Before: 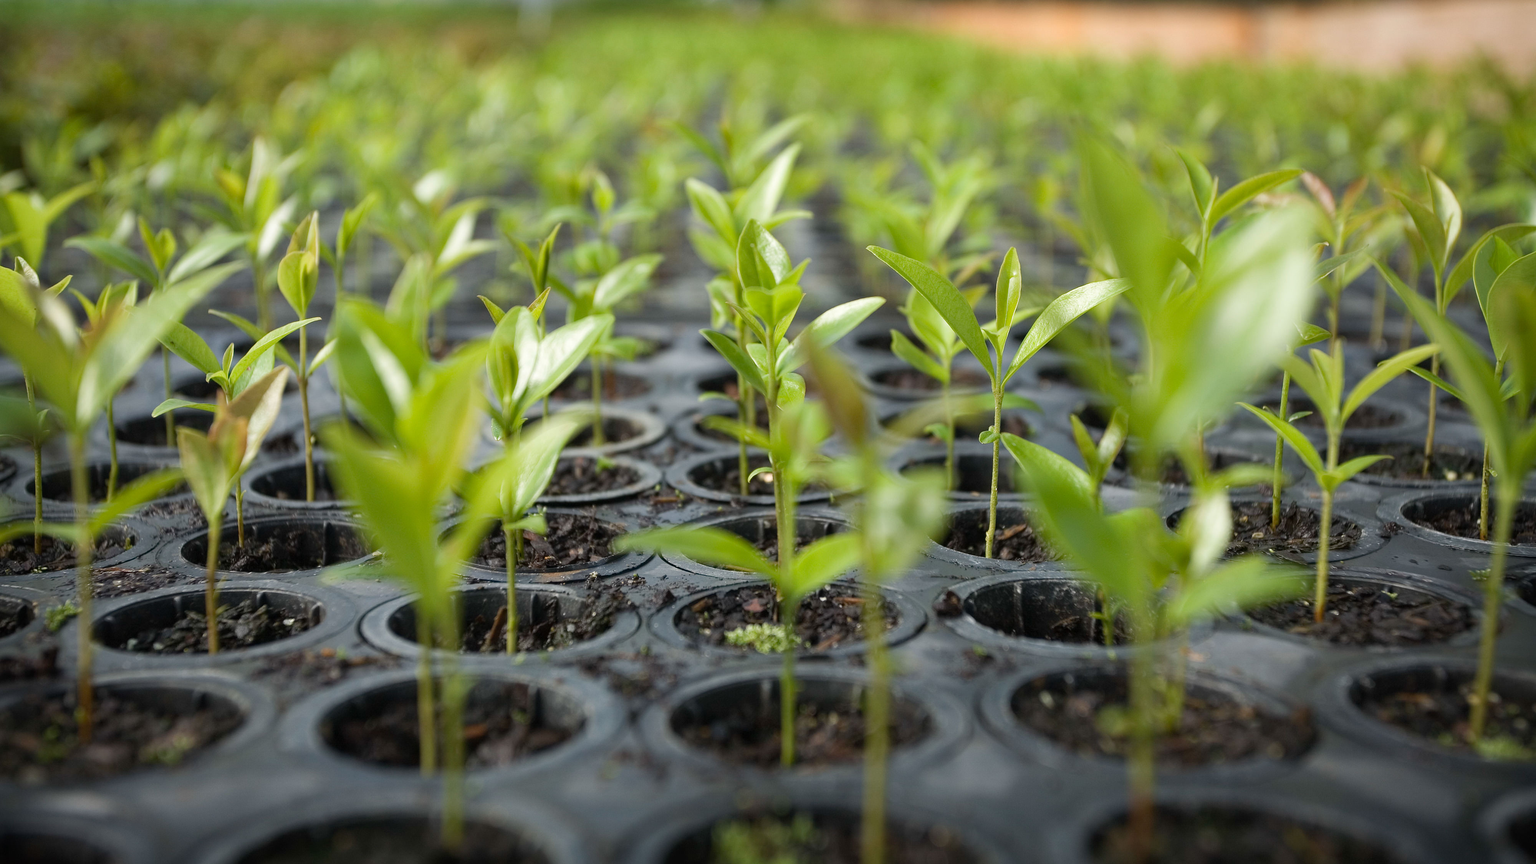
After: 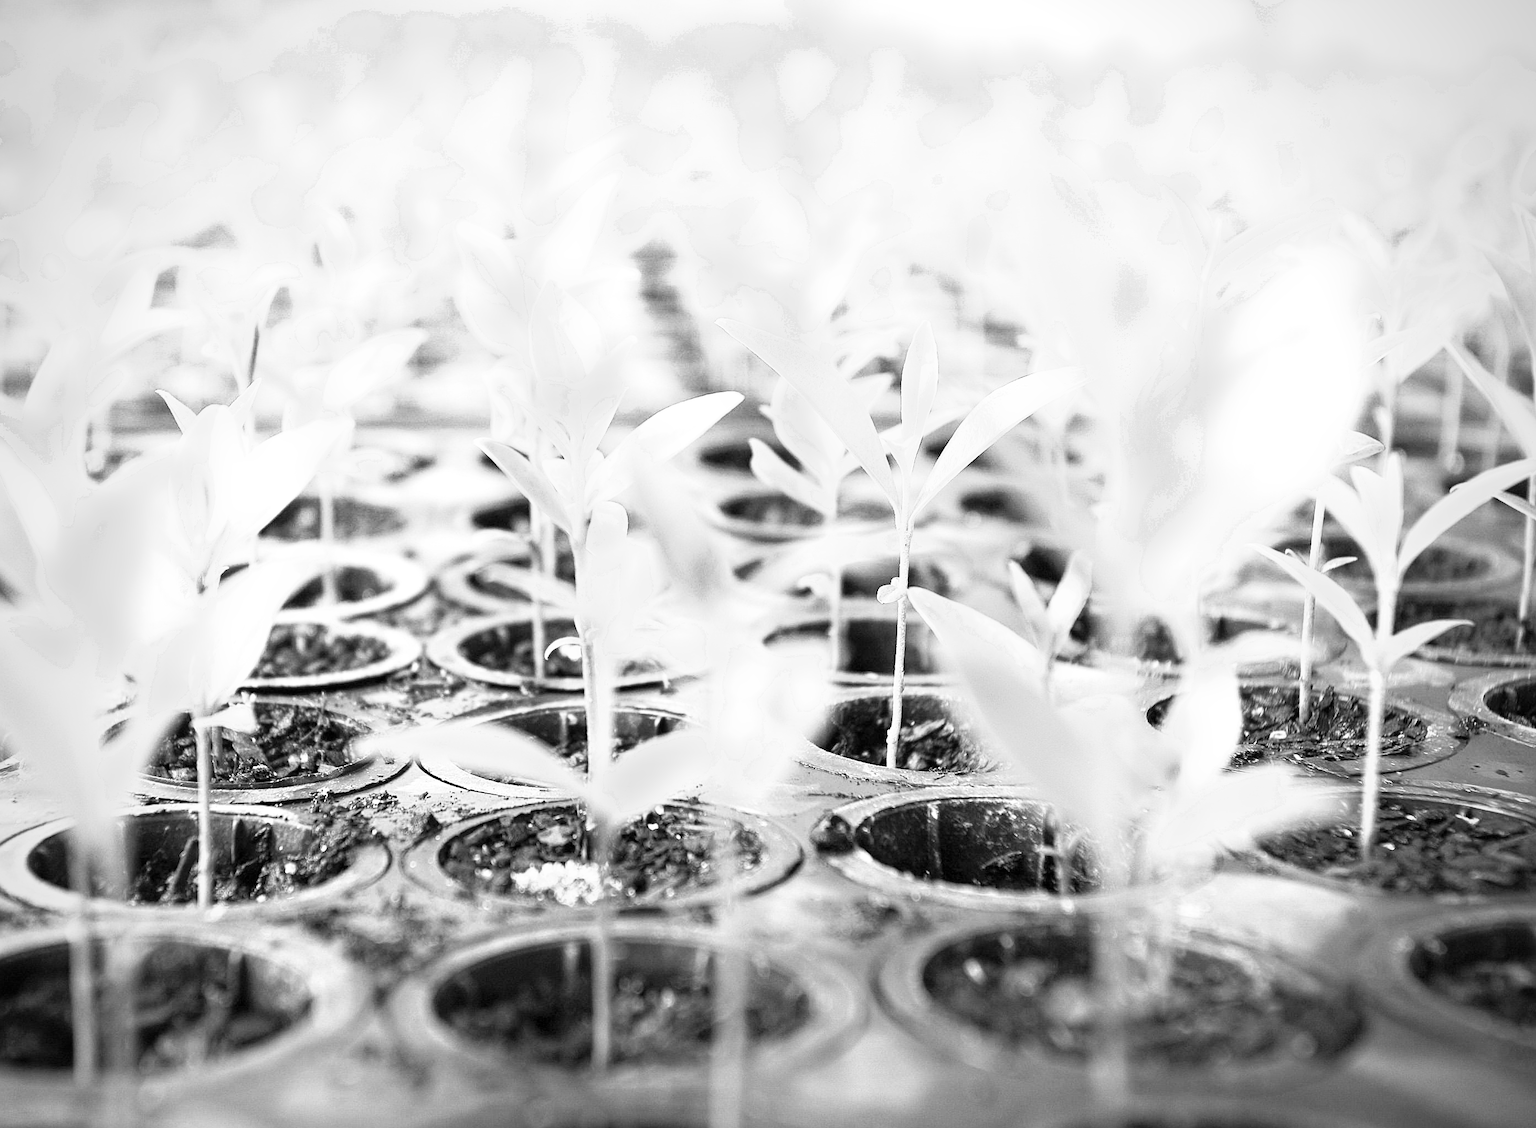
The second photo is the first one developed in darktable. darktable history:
sharpen: radius 2.167, amount 0.381, threshold 0
monochrome: on, module defaults
shadows and highlights: shadows -62.32, white point adjustment -5.22, highlights 61.59
velvia: on, module defaults
contrast brightness saturation: saturation -0.05
exposure: black level correction 0.001, exposure 1.735 EV, compensate highlight preservation false
vignetting: fall-off radius 60.92%
crop and rotate: left 24.034%, top 2.838%, right 6.406%, bottom 6.299%
